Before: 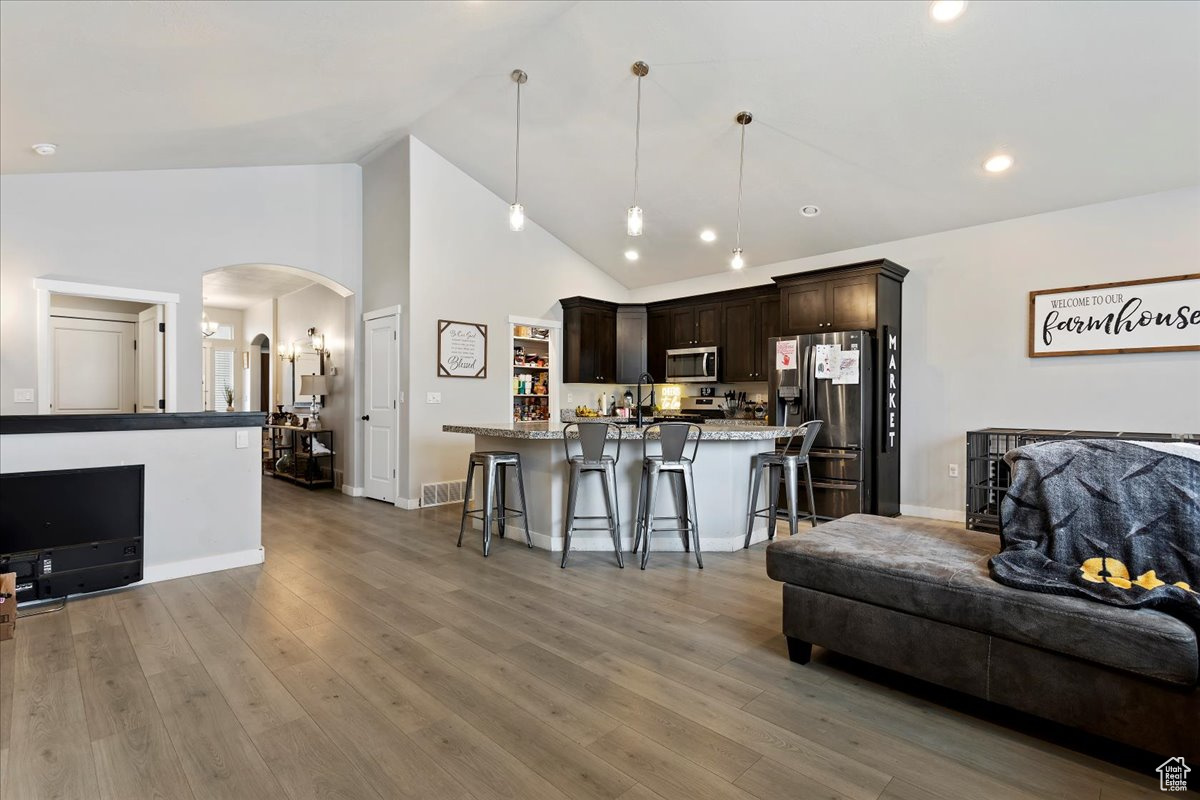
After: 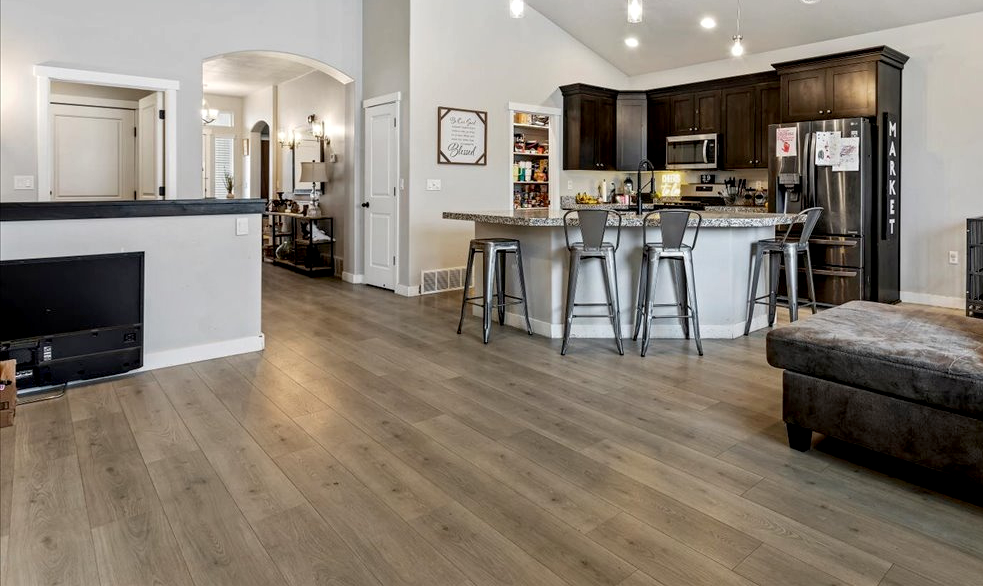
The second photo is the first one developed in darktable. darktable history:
contrast equalizer: octaves 7, y [[0.5, 0.5, 0.472, 0.5, 0.5, 0.5], [0.5 ×6], [0.5 ×6], [0 ×6], [0 ×6]]
local contrast: on, module defaults
exposure: black level correction 0.005, exposure 0.003 EV, compensate highlight preservation false
crop: top 26.69%, right 18.008%
